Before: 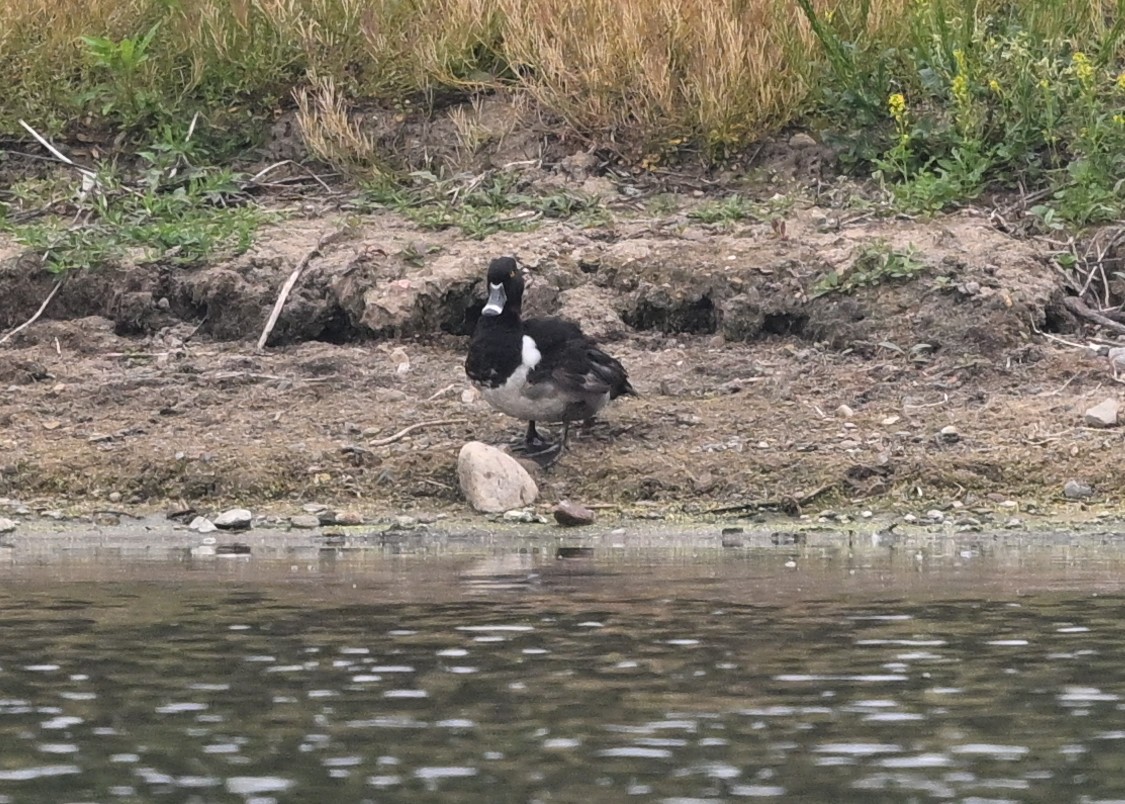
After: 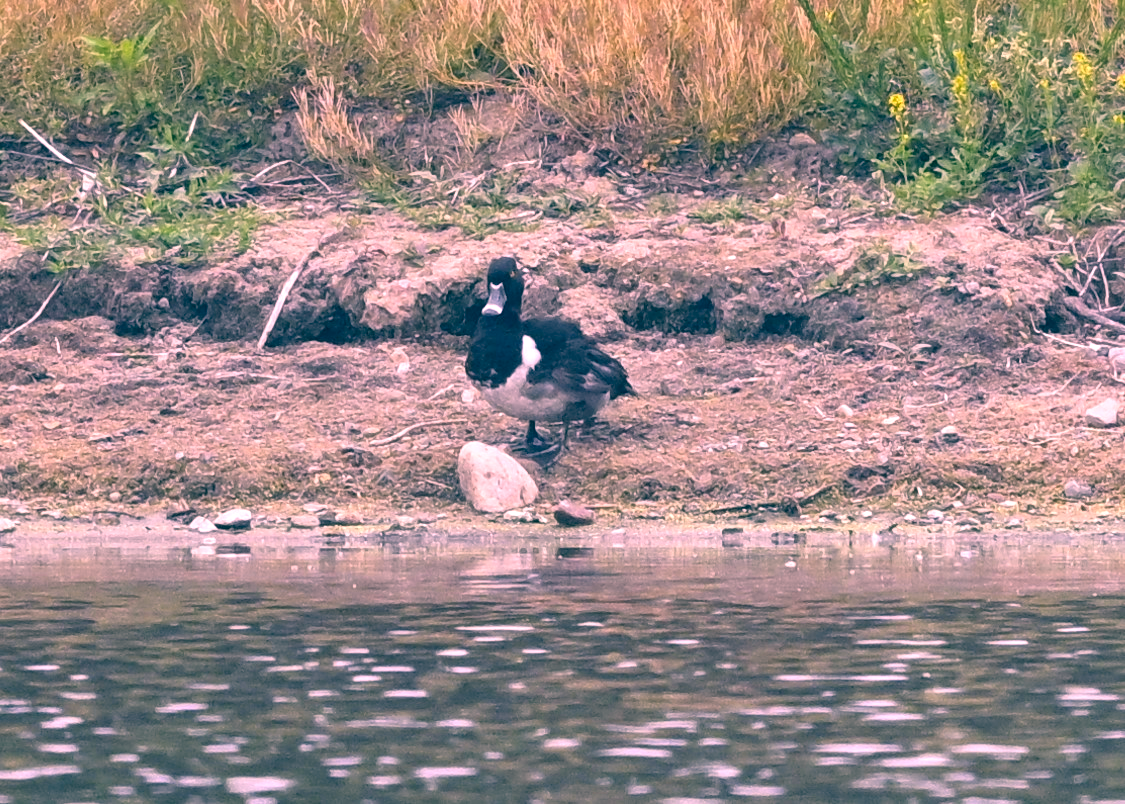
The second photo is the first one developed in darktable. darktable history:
exposure: black level correction -0.002, exposure 0.53 EV, compensate highlight preservation false
color correction: highlights a* 17.11, highlights b* 0.205, shadows a* -14.6, shadows b* -14.46, saturation 1.52
contrast brightness saturation: saturation -0.165
